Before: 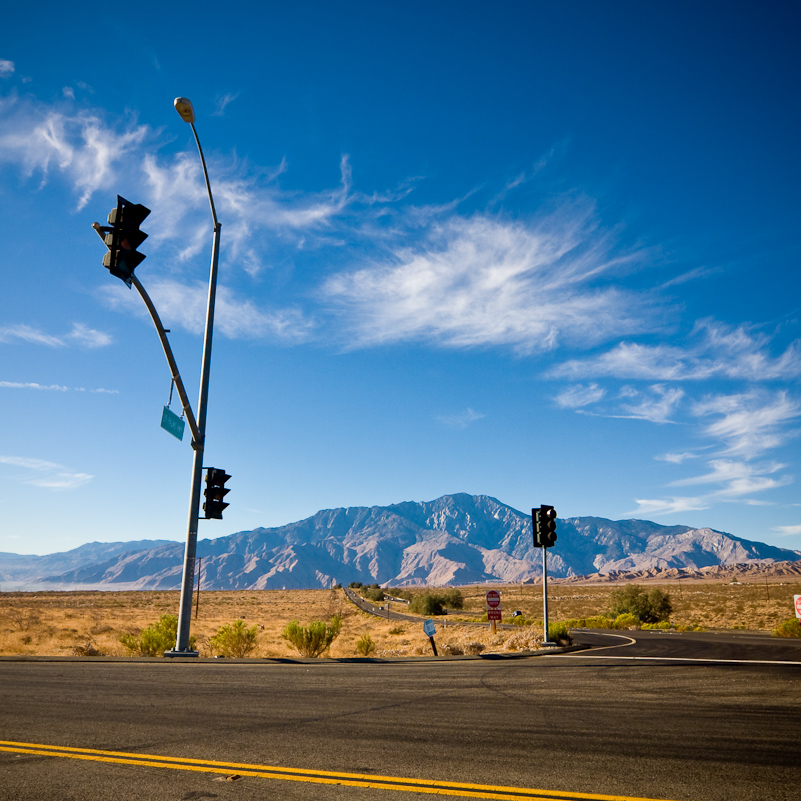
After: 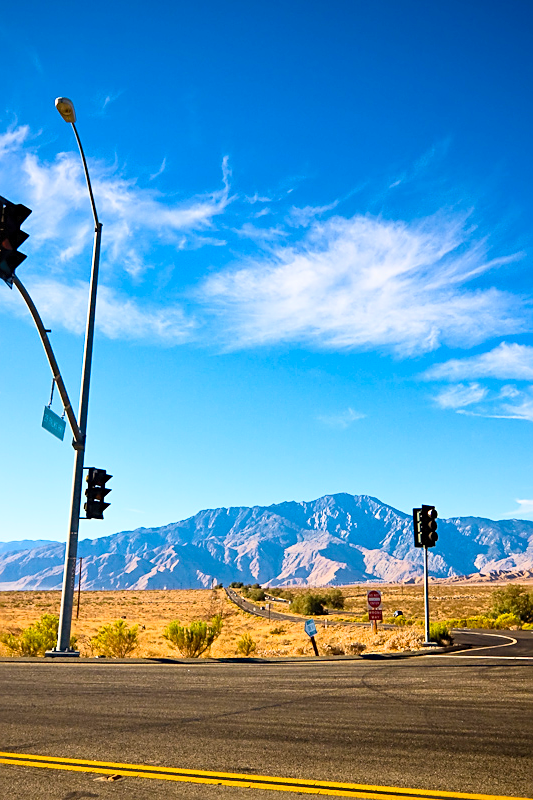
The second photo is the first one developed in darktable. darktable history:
sharpen: amount 0.478
contrast brightness saturation: contrast 0.24, brightness 0.26, saturation 0.39
crop and rotate: left 15.055%, right 18.278%
